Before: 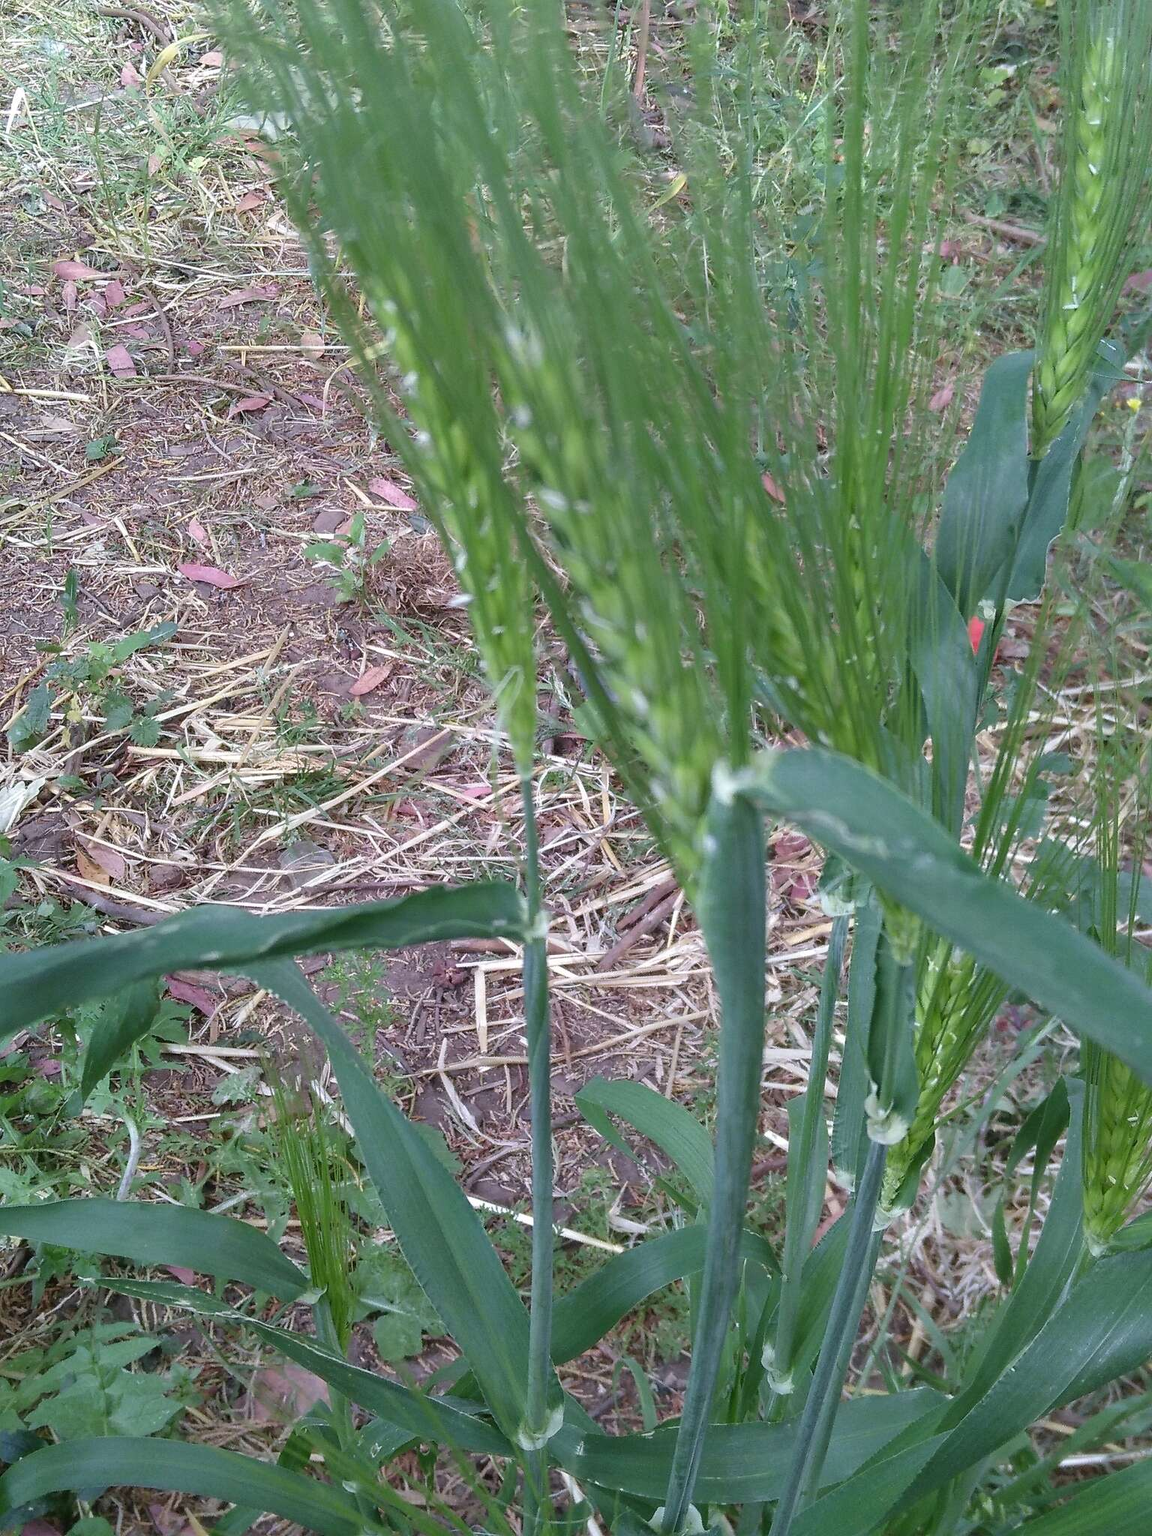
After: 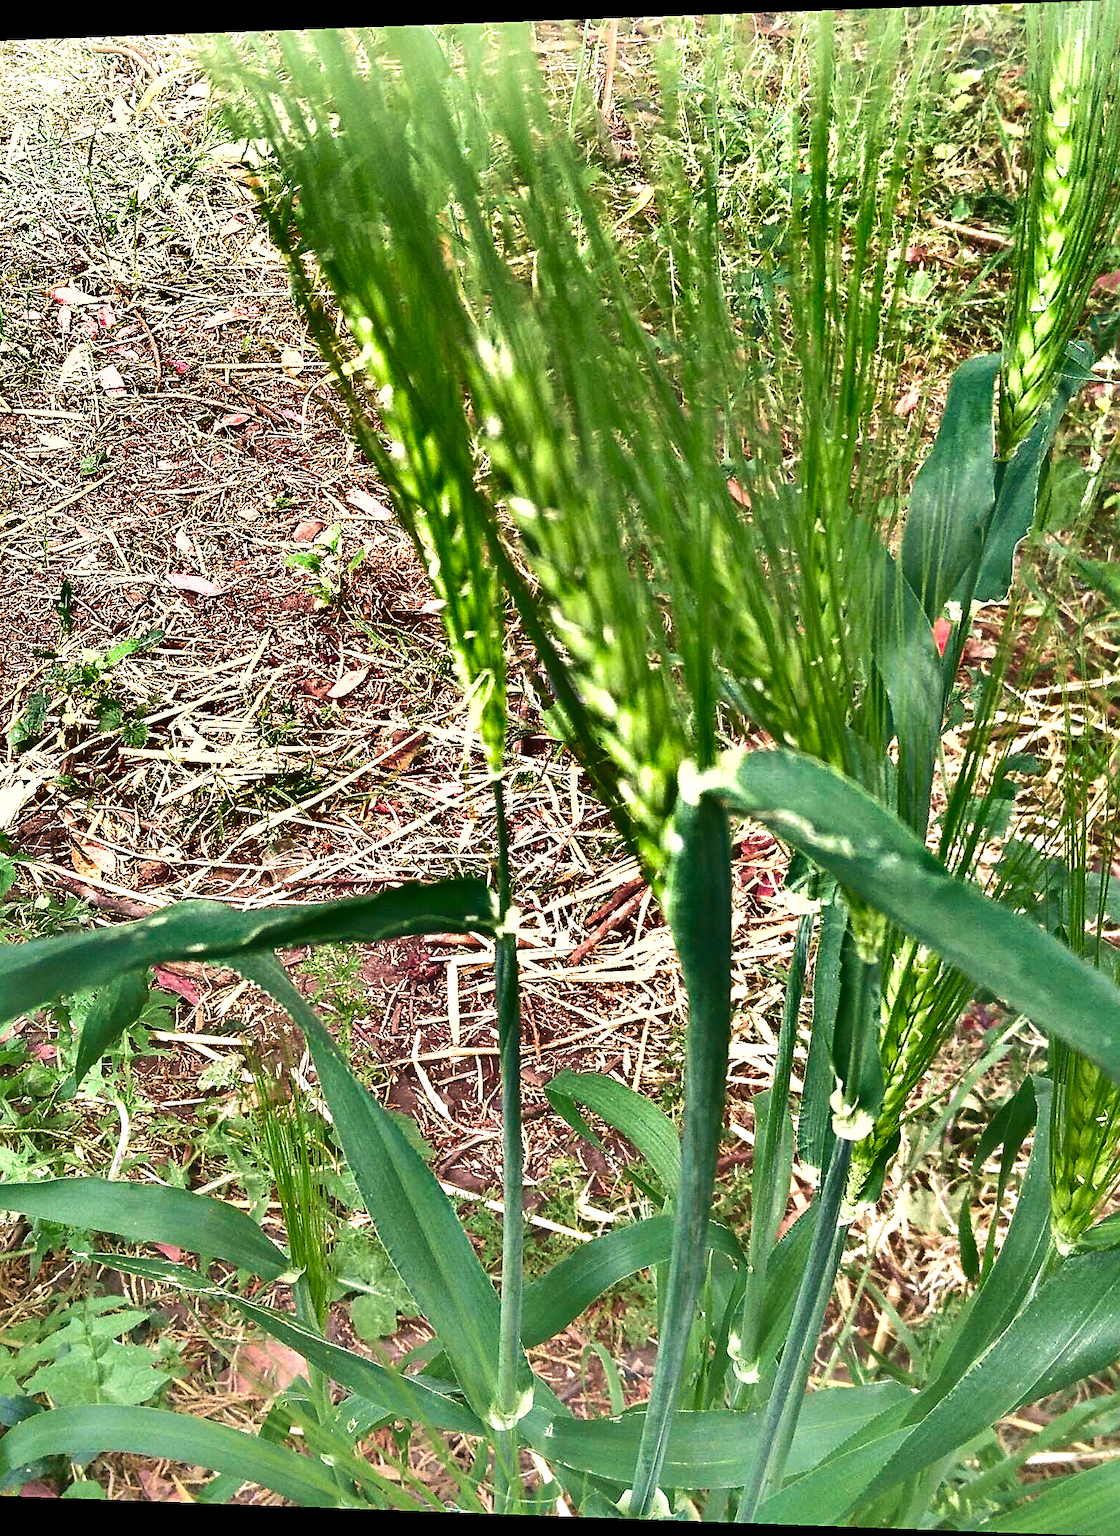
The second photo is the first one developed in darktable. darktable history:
exposure: black level correction 0.001, exposure 1.398 EV, compensate exposure bias true, compensate highlight preservation false
velvia: on, module defaults
shadows and highlights: shadows 20.91, highlights -82.73, soften with gaussian
white balance: red 1.123, blue 0.83
rotate and perspective: lens shift (horizontal) -0.055, automatic cropping off
sharpen: on, module defaults
